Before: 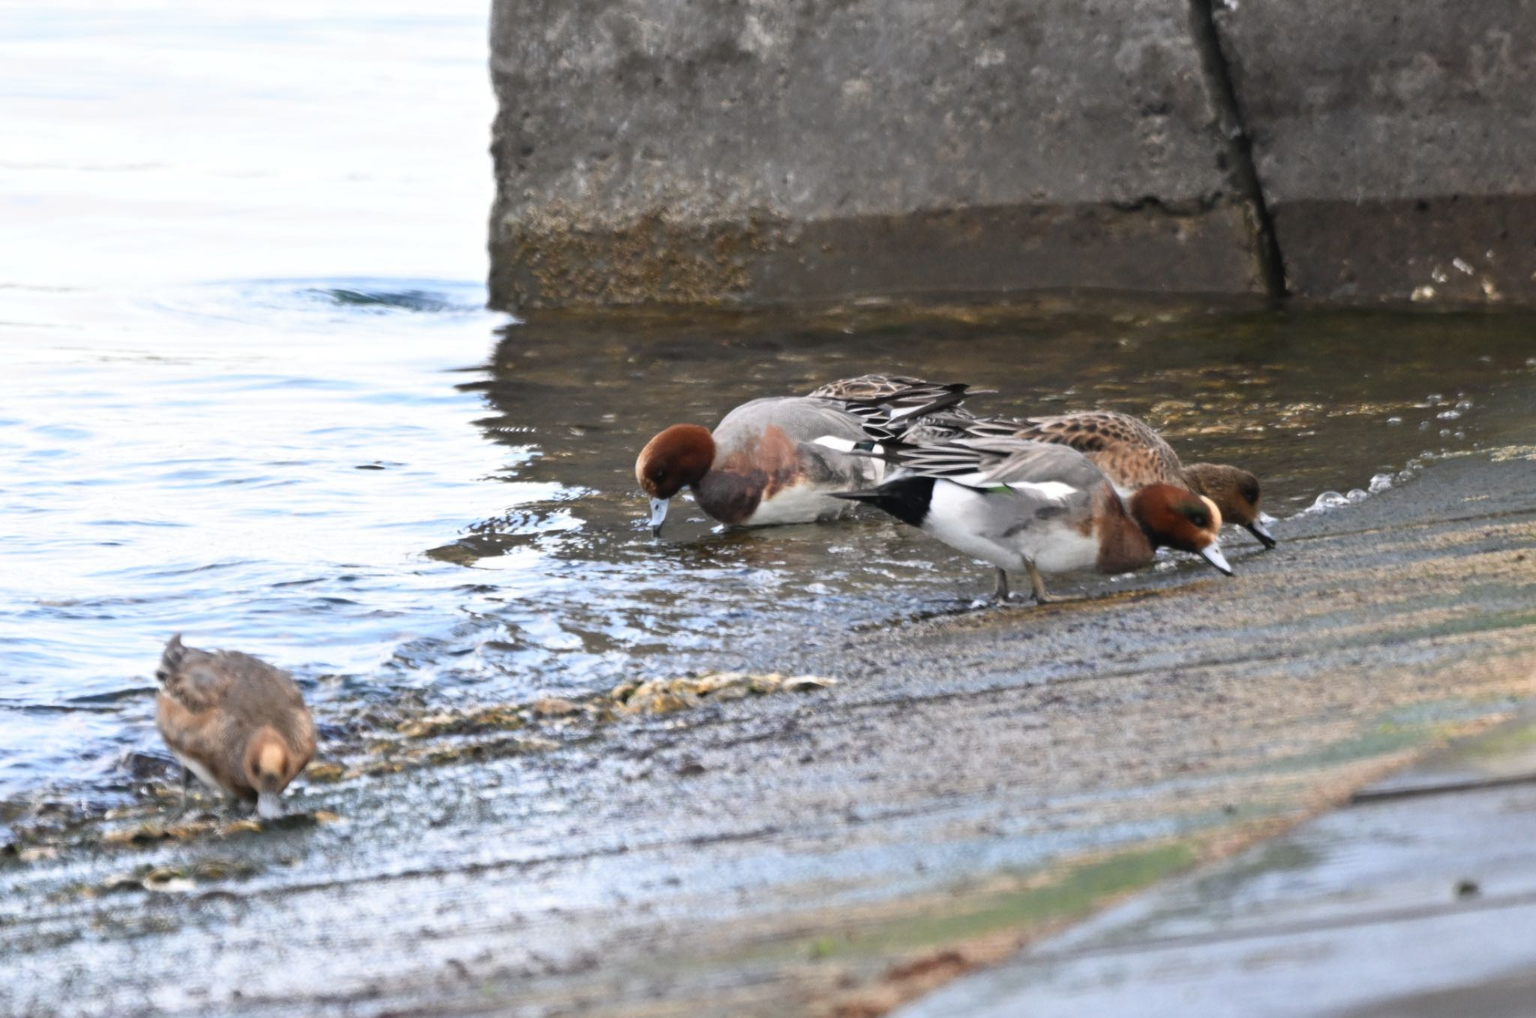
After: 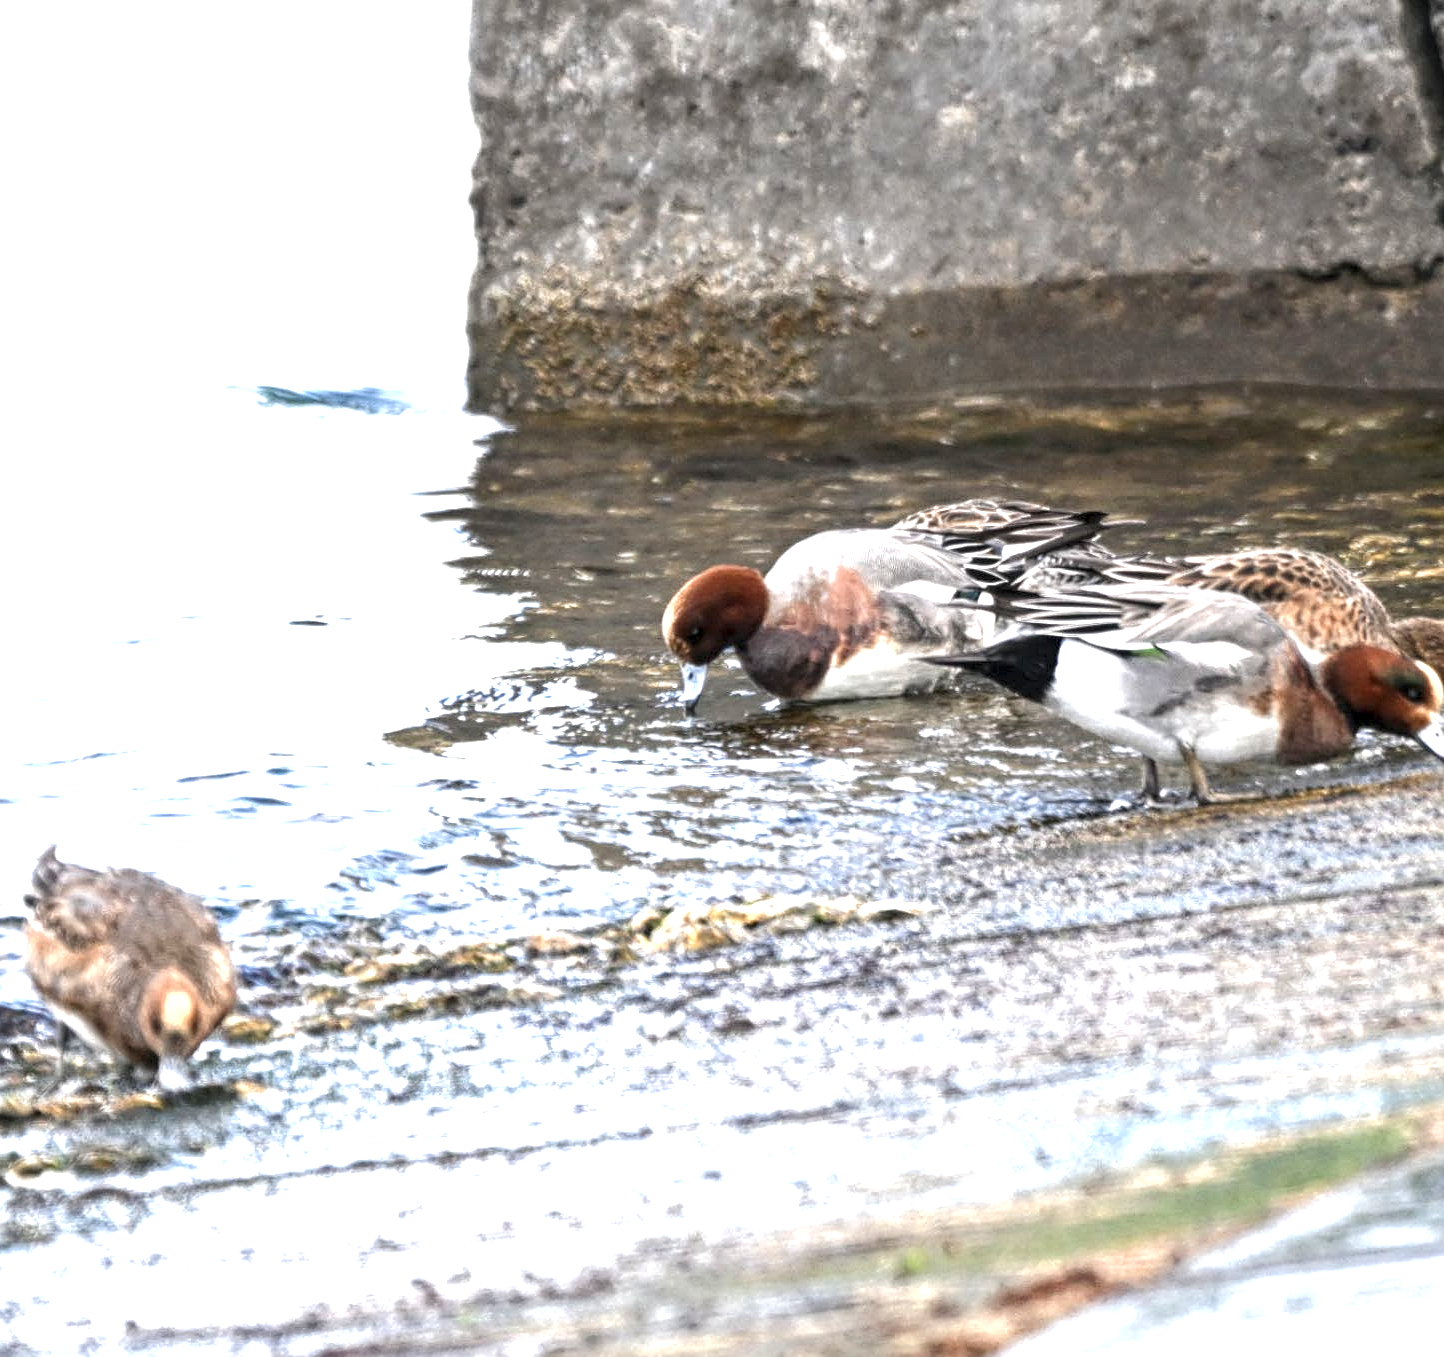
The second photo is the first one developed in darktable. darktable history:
exposure: exposure 1 EV, compensate highlight preservation false
local contrast: highlights 100%, shadows 99%, detail 200%, midtone range 0.2
crop and rotate: left 9.065%, right 20.394%
sharpen: amount 0.207
